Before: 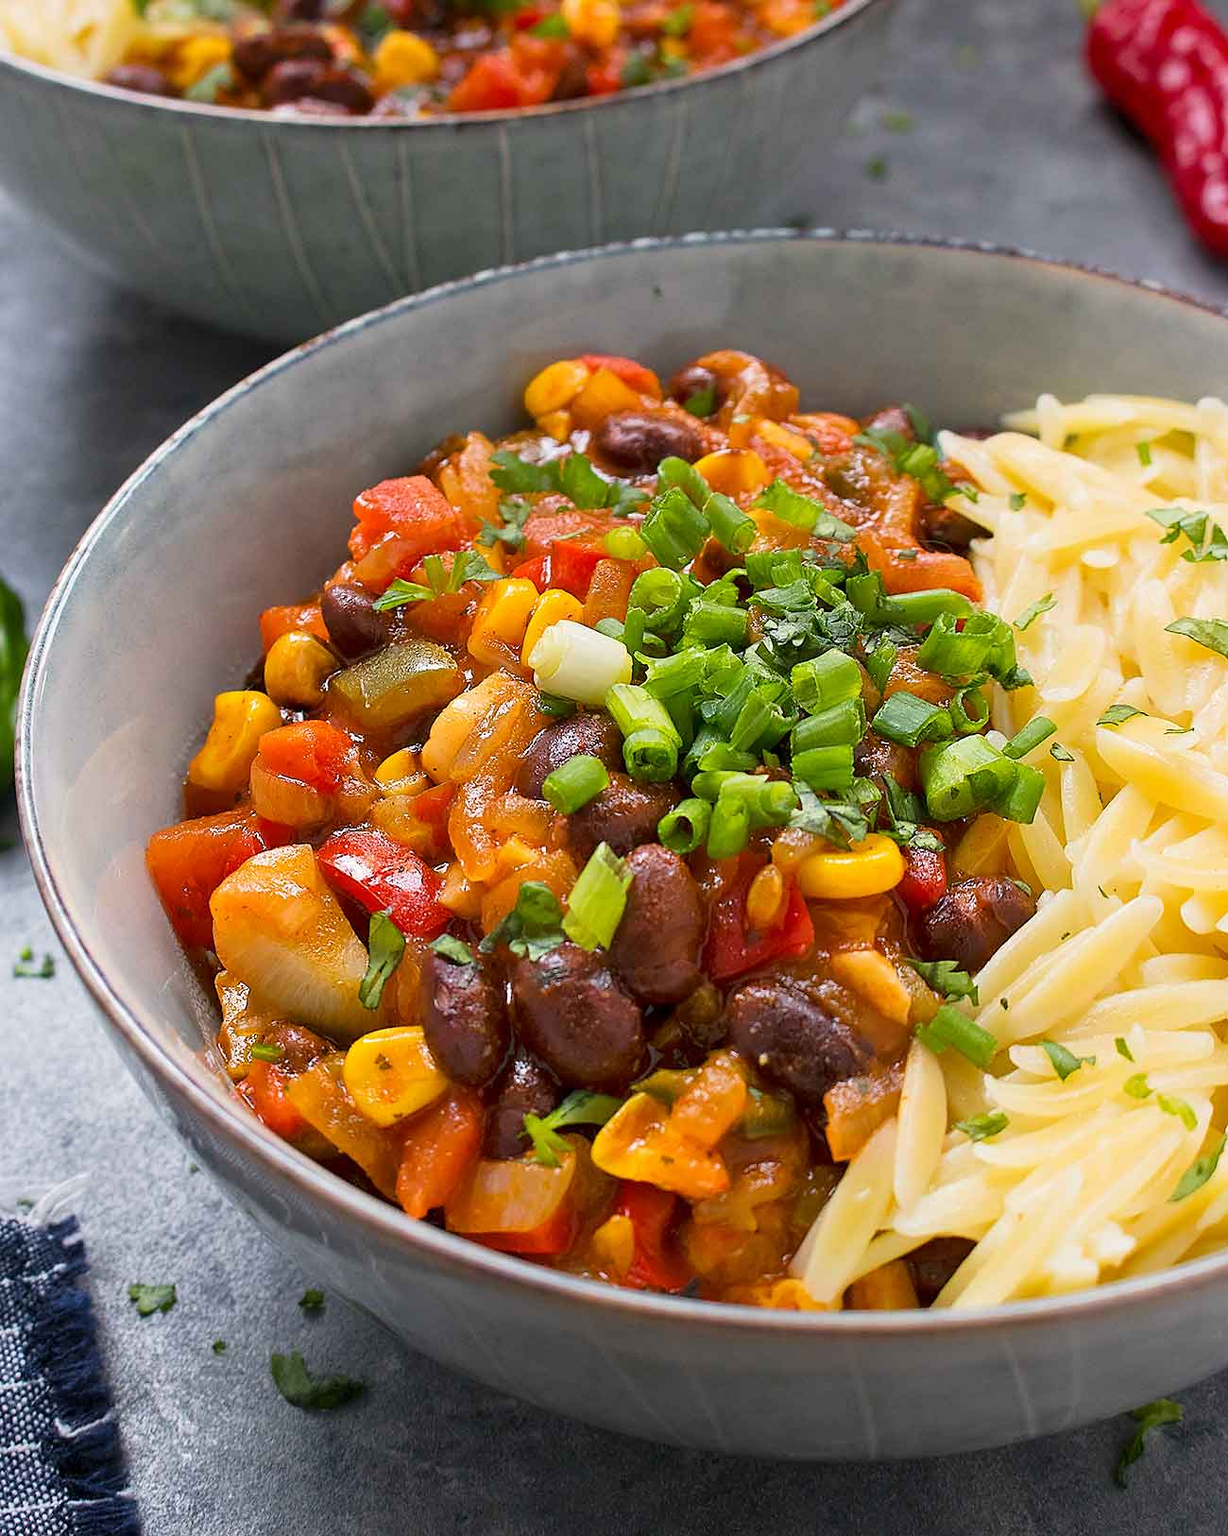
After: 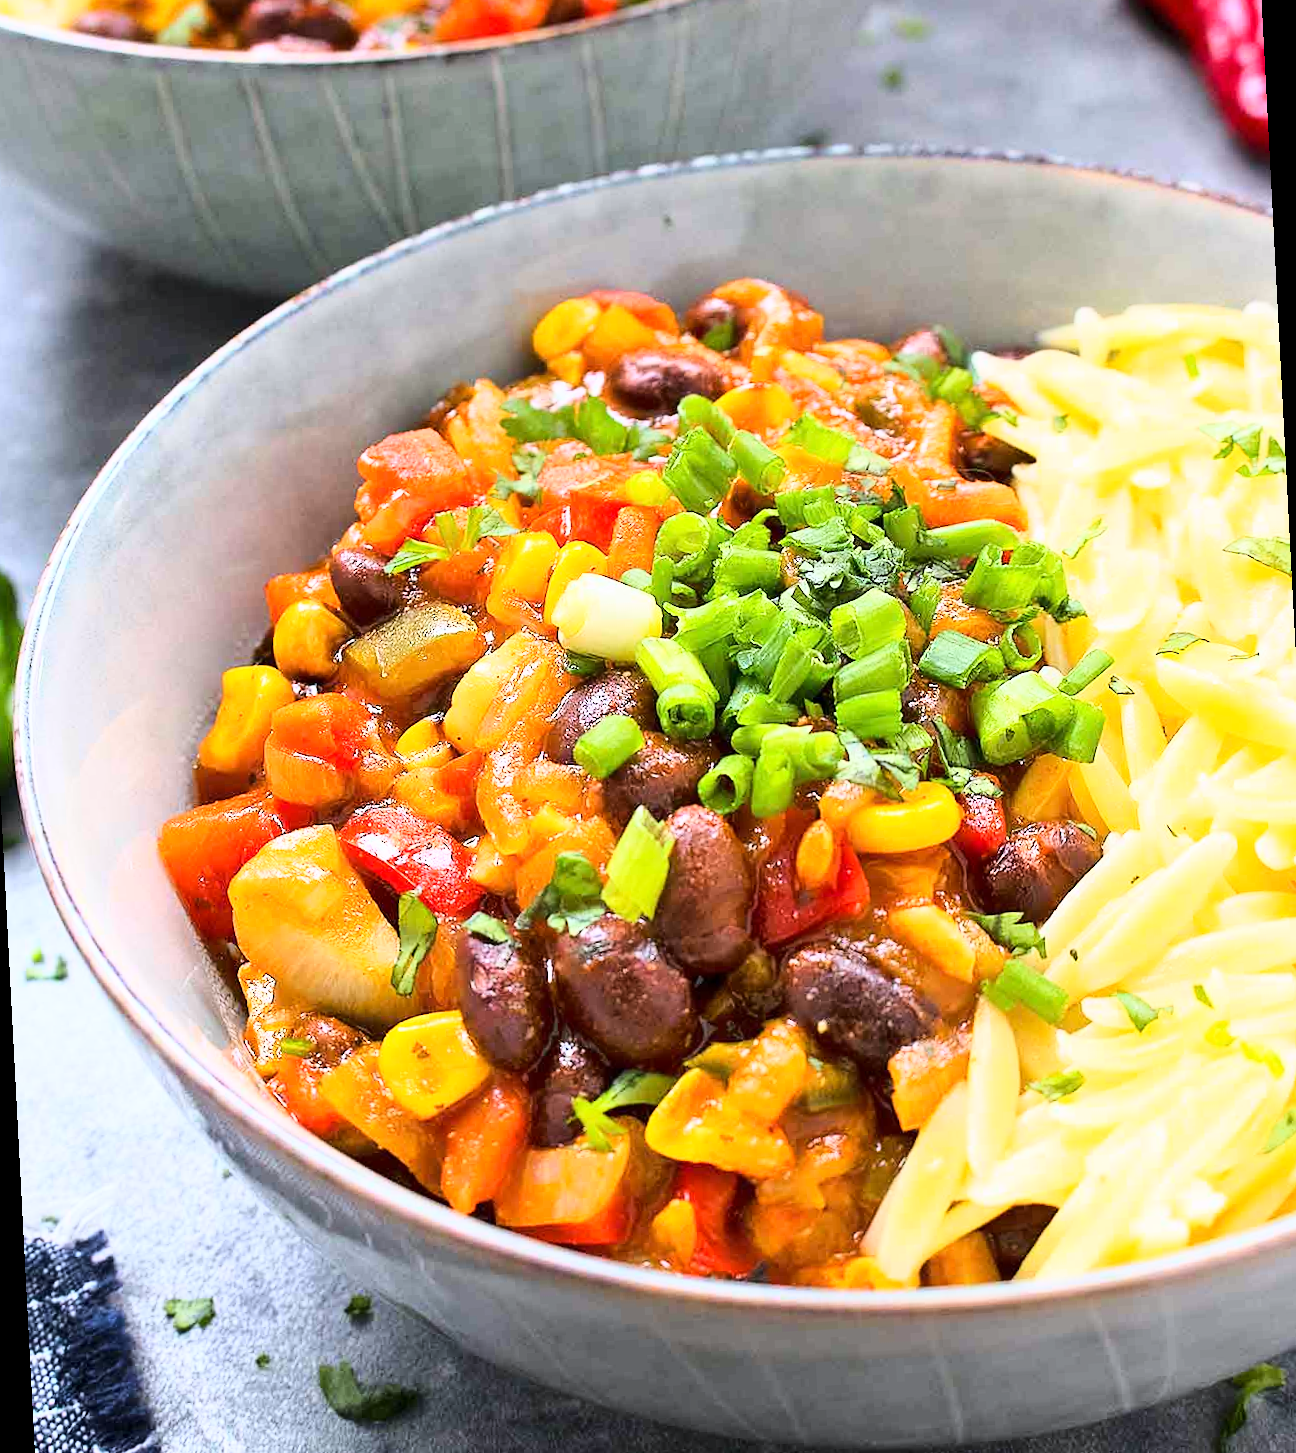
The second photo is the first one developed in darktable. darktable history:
base curve: curves: ch0 [(0, 0) (0.018, 0.026) (0.143, 0.37) (0.33, 0.731) (0.458, 0.853) (0.735, 0.965) (0.905, 0.986) (1, 1)]
white balance: red 0.98, blue 1.034
rotate and perspective: rotation -3°, crop left 0.031, crop right 0.968, crop top 0.07, crop bottom 0.93
